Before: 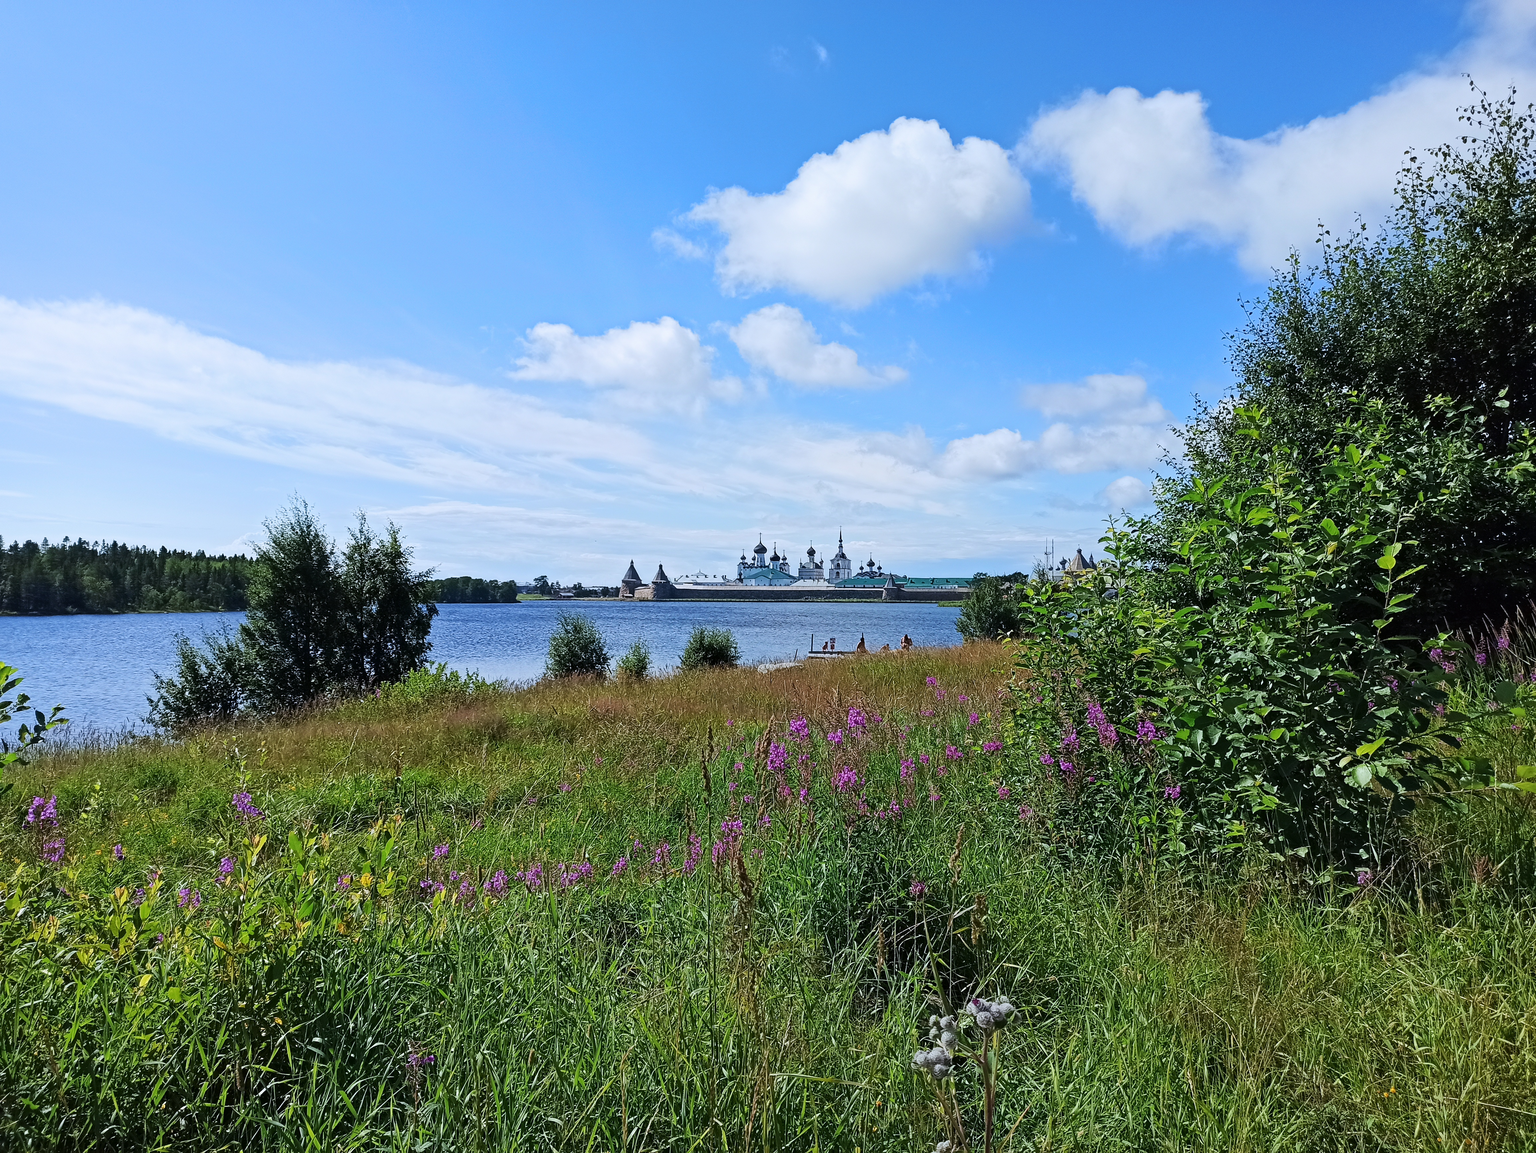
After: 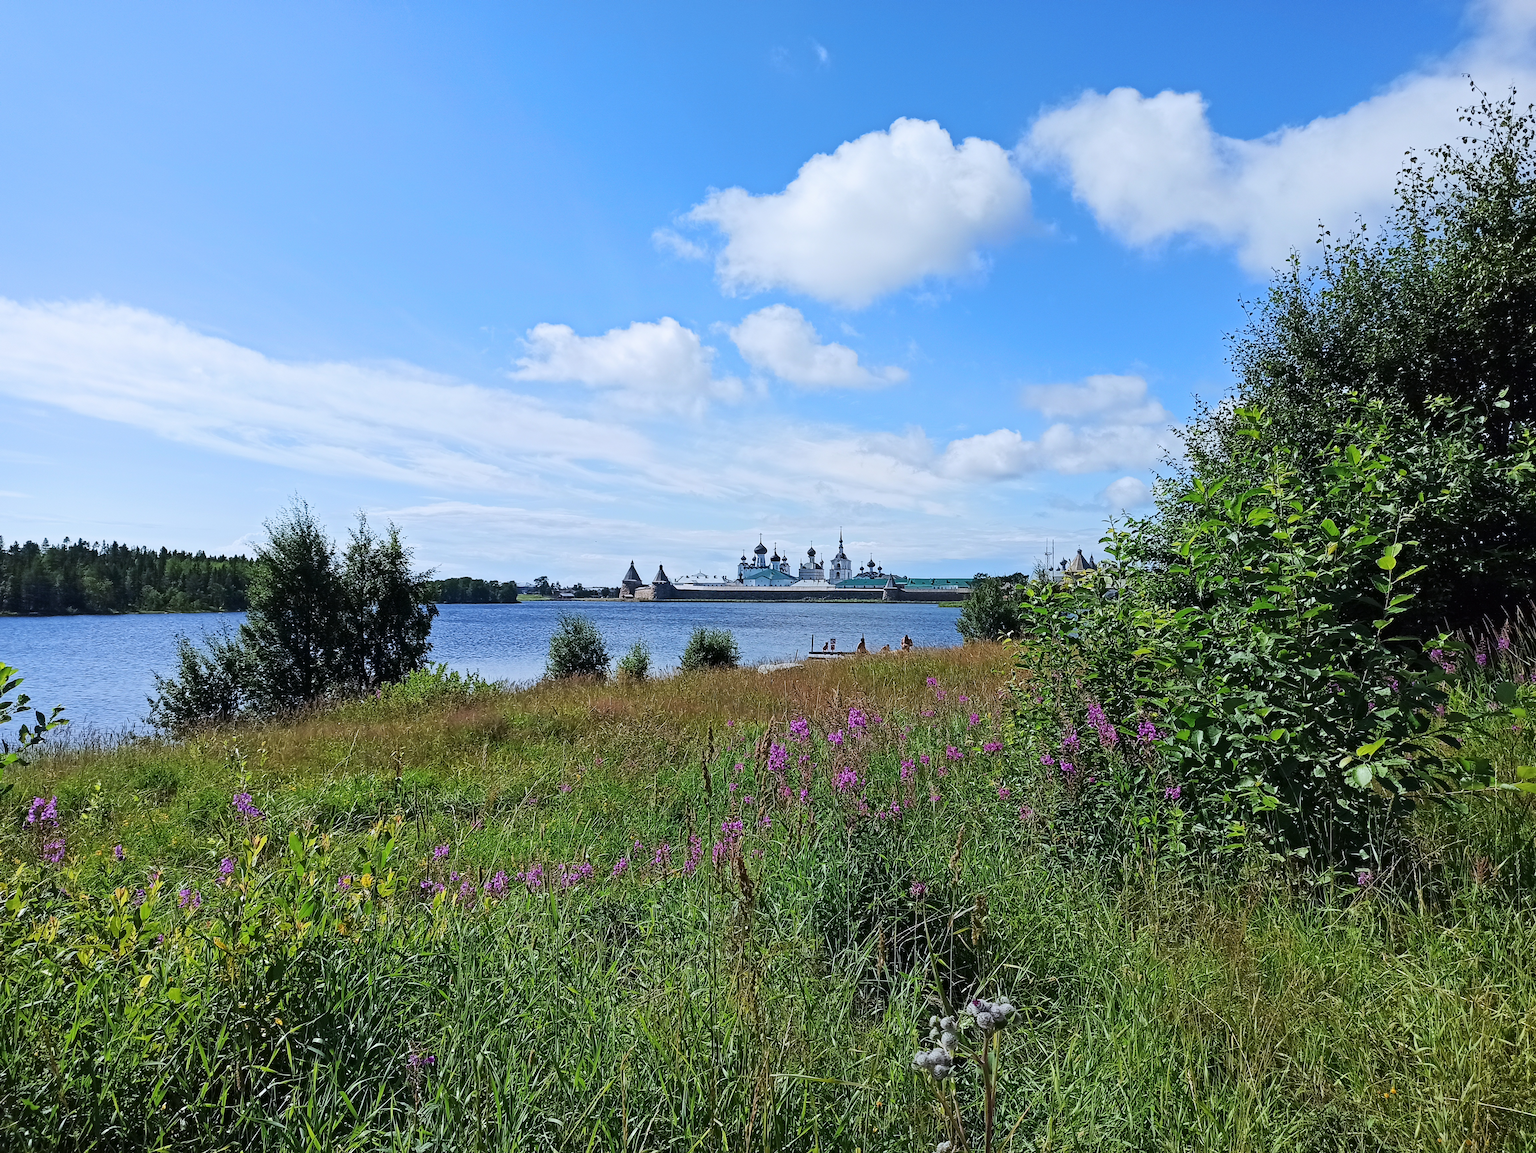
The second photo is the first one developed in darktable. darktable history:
color calibration: illuminant same as pipeline (D50), adaptation none (bypass), x 0.331, y 0.335, temperature 5008.93 K
